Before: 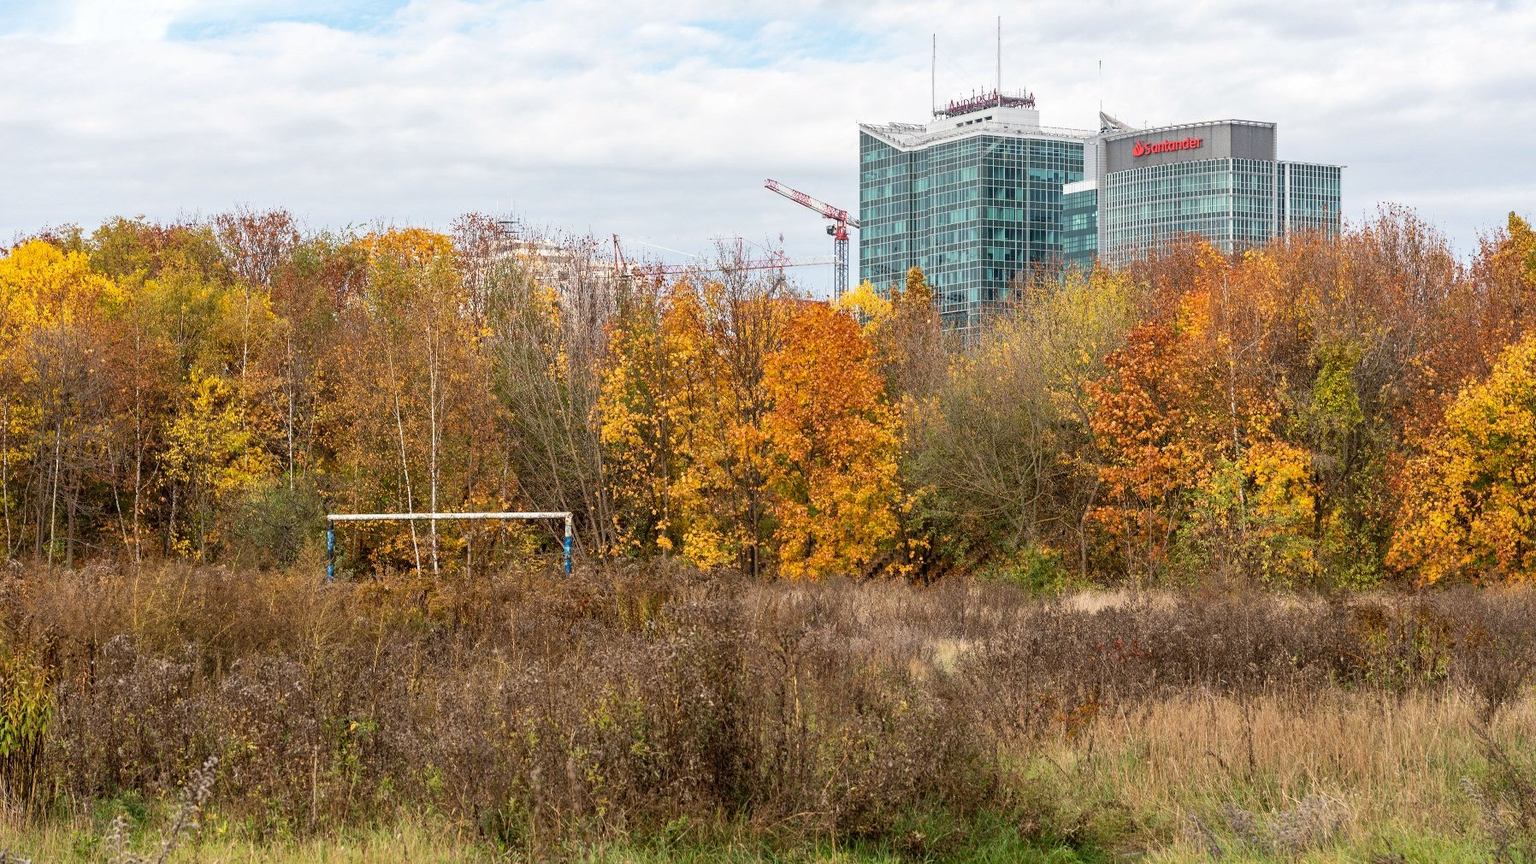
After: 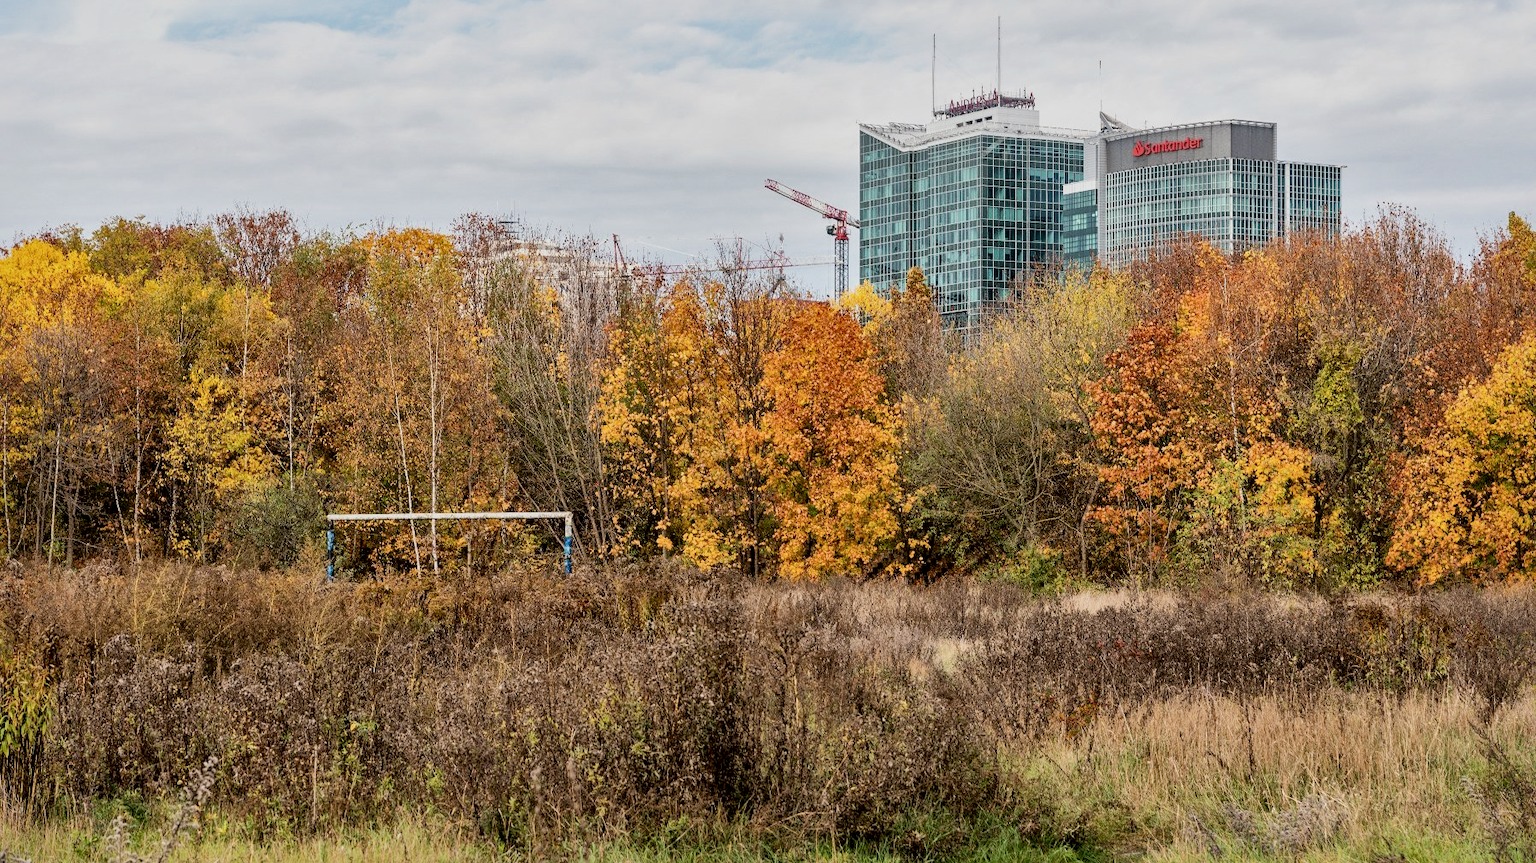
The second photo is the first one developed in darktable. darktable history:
filmic rgb: black relative exposure -7.65 EV, white relative exposure 4.56 EV, hardness 3.61
local contrast: mode bilateral grid, contrast 20, coarseness 50, detail 171%, midtone range 0.2
